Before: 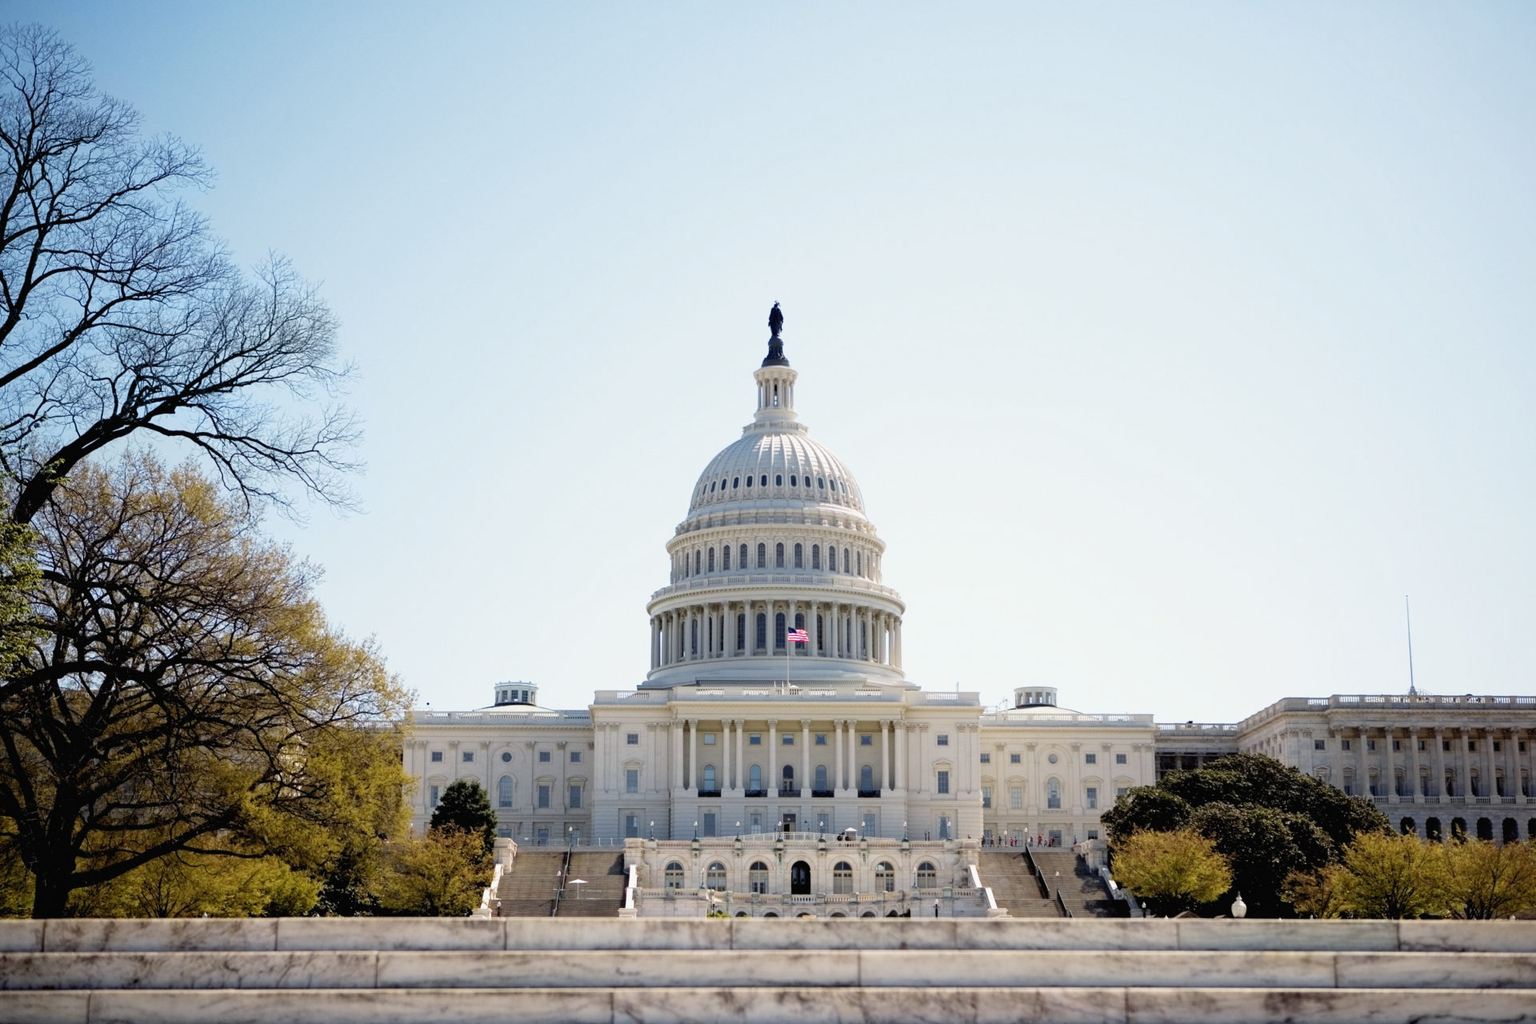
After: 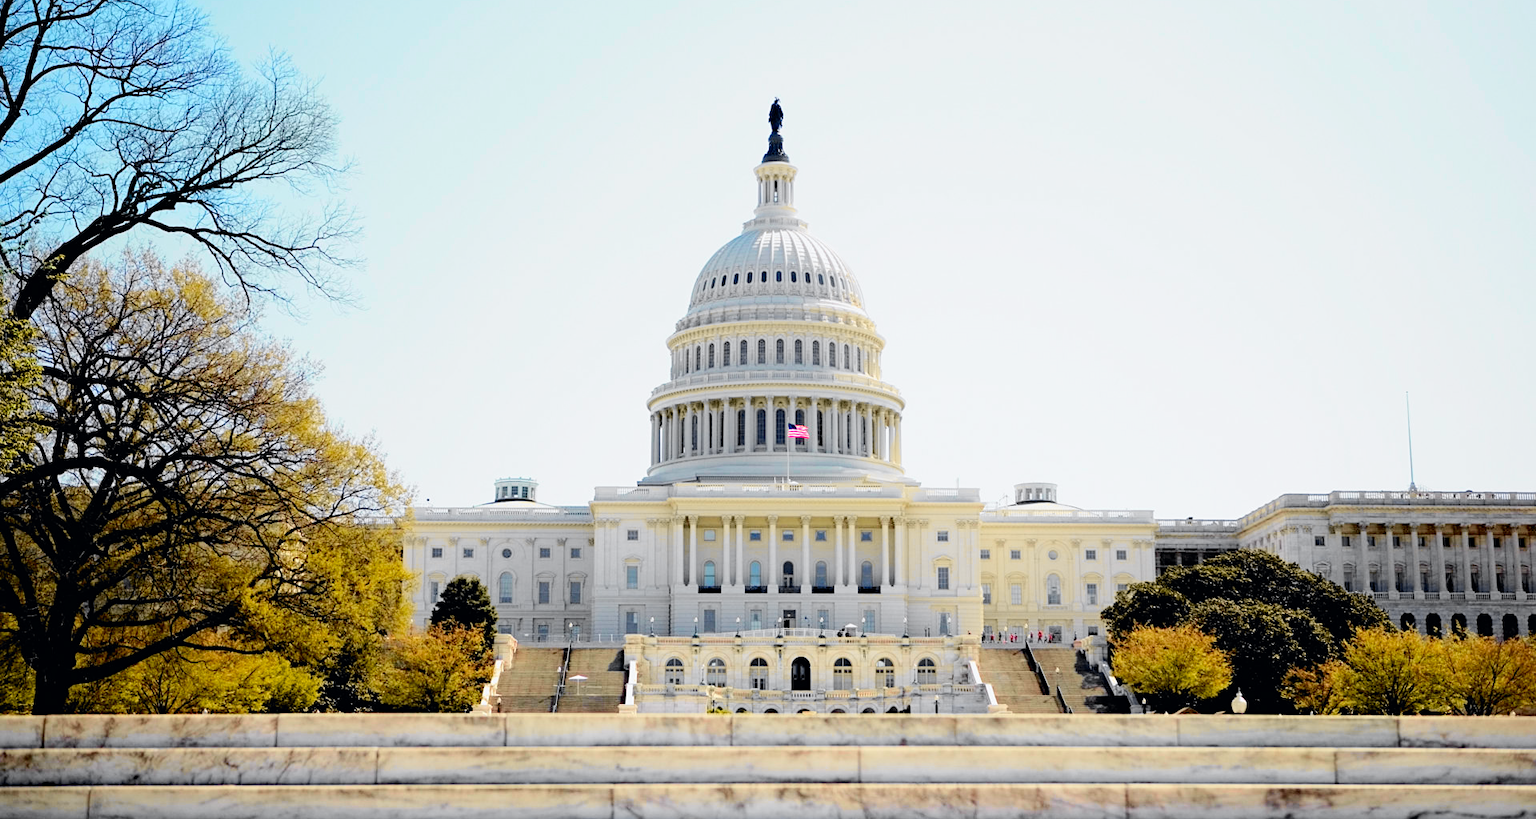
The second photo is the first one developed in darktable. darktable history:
tone curve: curves: ch0 [(0, 0) (0.071, 0.047) (0.266, 0.26) (0.483, 0.554) (0.753, 0.811) (1, 0.983)]; ch1 [(0, 0) (0.346, 0.307) (0.408, 0.387) (0.463, 0.465) (0.482, 0.493) (0.502, 0.5) (0.517, 0.502) (0.55, 0.548) (0.597, 0.61) (0.651, 0.698) (1, 1)]; ch2 [(0, 0) (0.346, 0.34) (0.434, 0.46) (0.485, 0.494) (0.5, 0.494) (0.517, 0.506) (0.526, 0.545) (0.583, 0.61) (0.625, 0.659) (1, 1)], color space Lab, independent channels, preserve colors none
contrast brightness saturation: brightness 0.09, saturation 0.19
sharpen: amount 0.2
crop and rotate: top 19.998%
